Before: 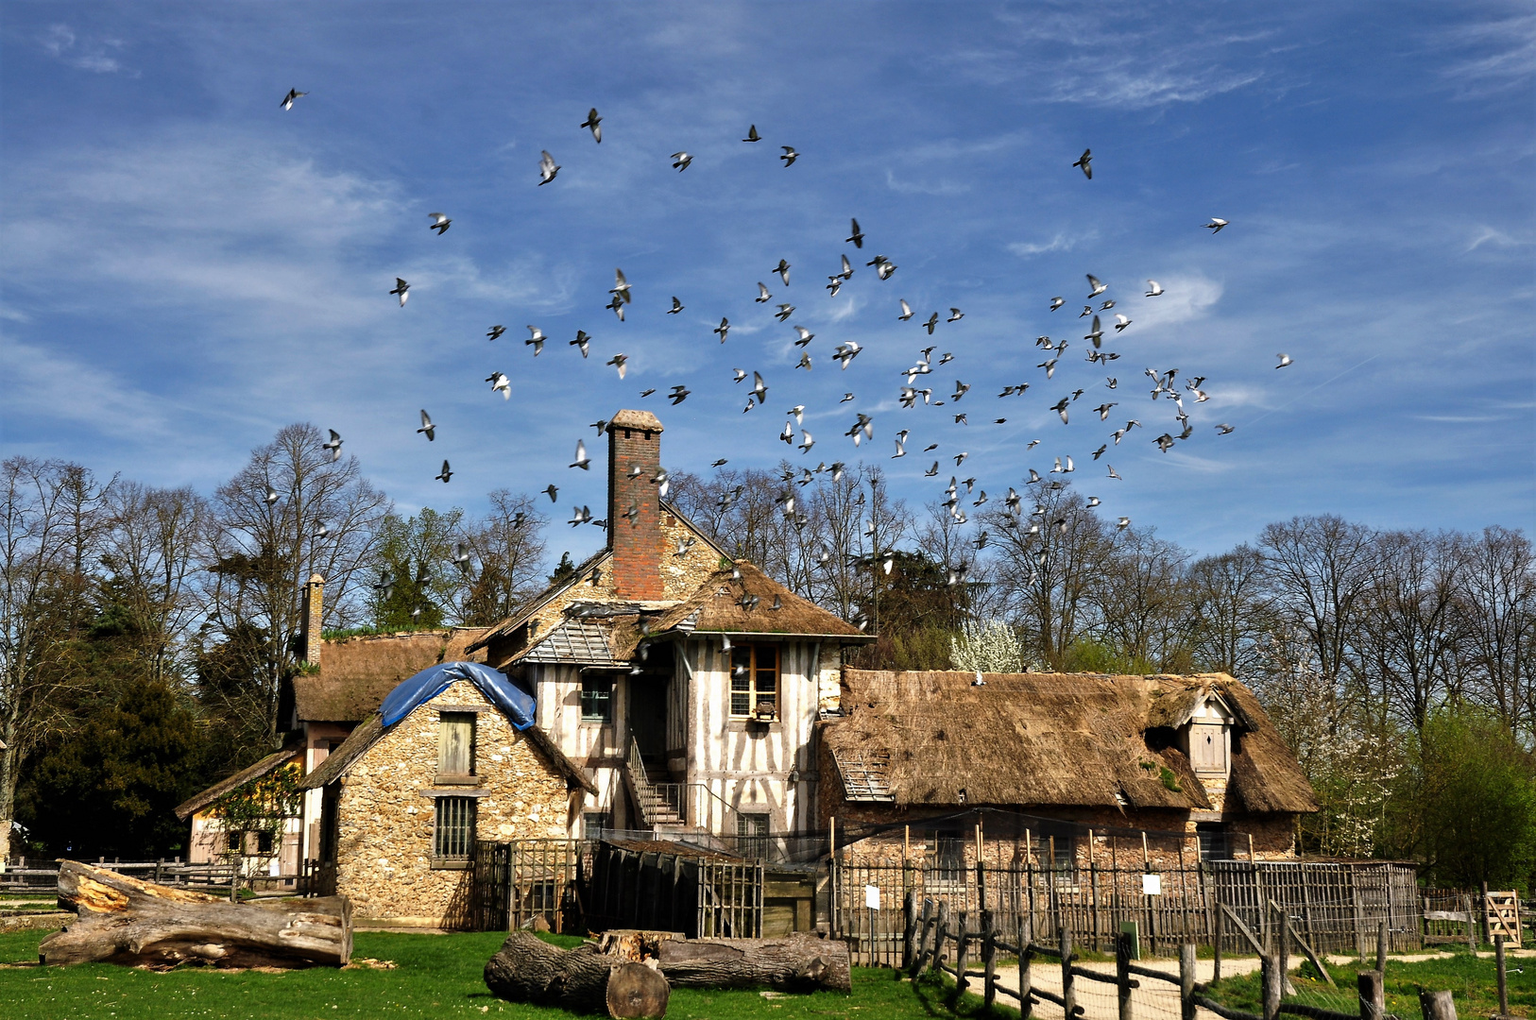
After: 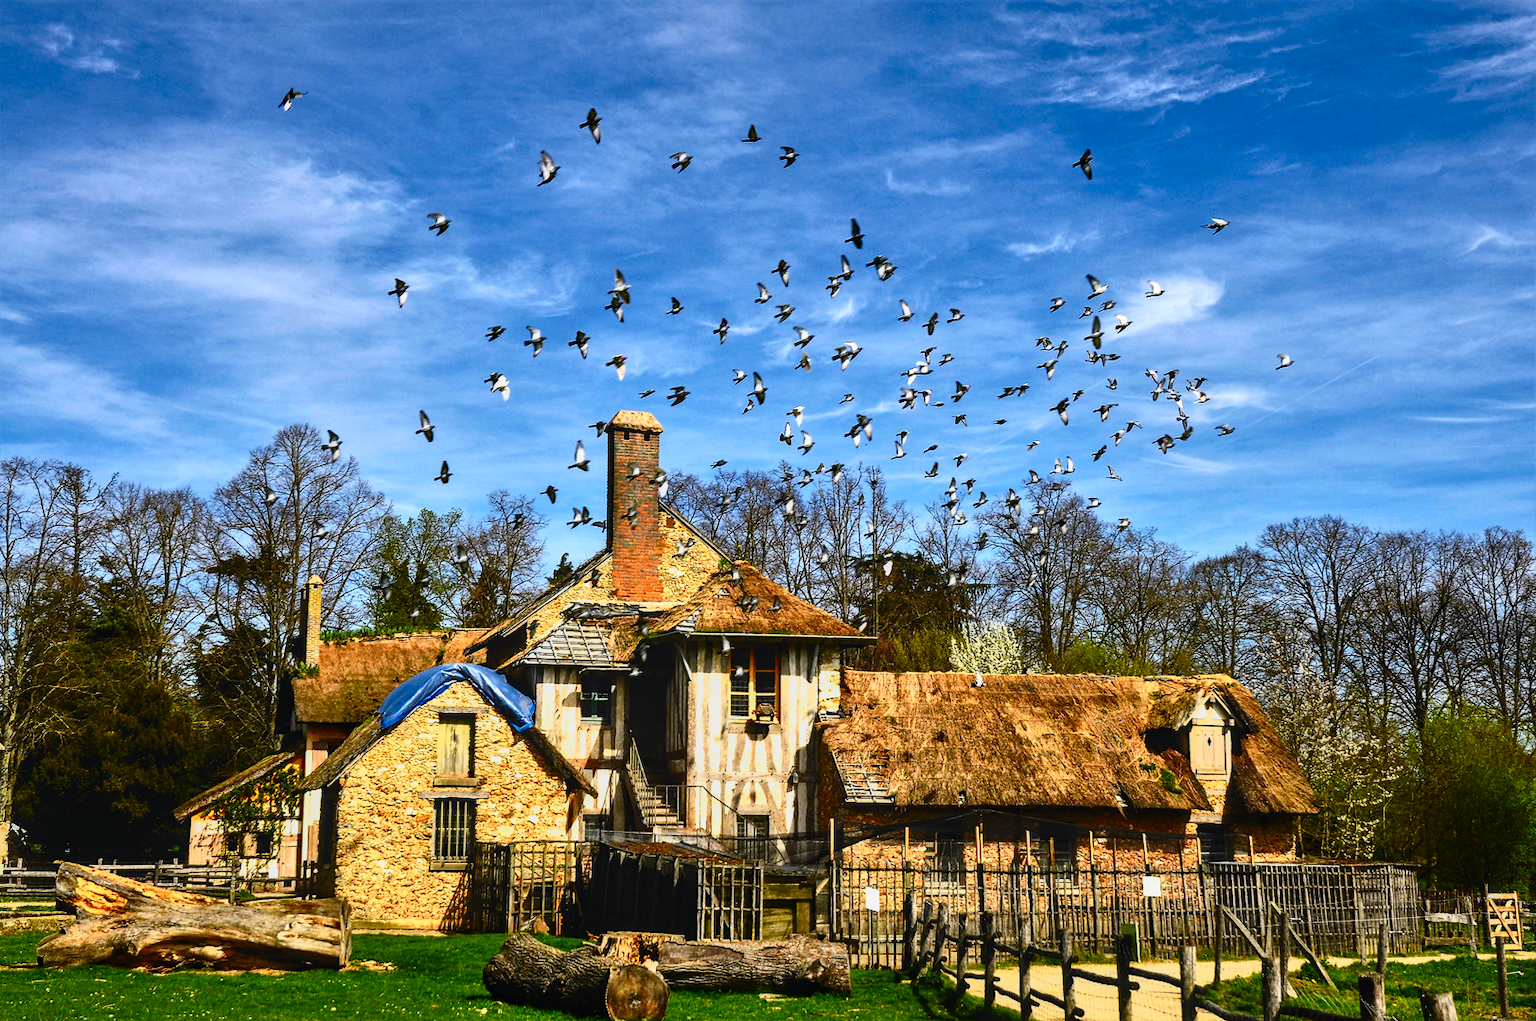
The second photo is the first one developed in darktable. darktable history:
local contrast: detail 110%
haze removal: compatibility mode true, adaptive false
crop and rotate: left 0.126%
tone curve: curves: ch0 [(0, 0) (0.187, 0.12) (0.384, 0.363) (0.577, 0.681) (0.735, 0.881) (0.864, 0.959) (1, 0.987)]; ch1 [(0, 0) (0.402, 0.36) (0.476, 0.466) (0.501, 0.501) (0.518, 0.514) (0.564, 0.614) (0.614, 0.664) (0.741, 0.829) (1, 1)]; ch2 [(0, 0) (0.429, 0.387) (0.483, 0.481) (0.503, 0.501) (0.522, 0.533) (0.564, 0.605) (0.615, 0.697) (0.702, 0.774) (1, 0.895)], color space Lab, independent channels
